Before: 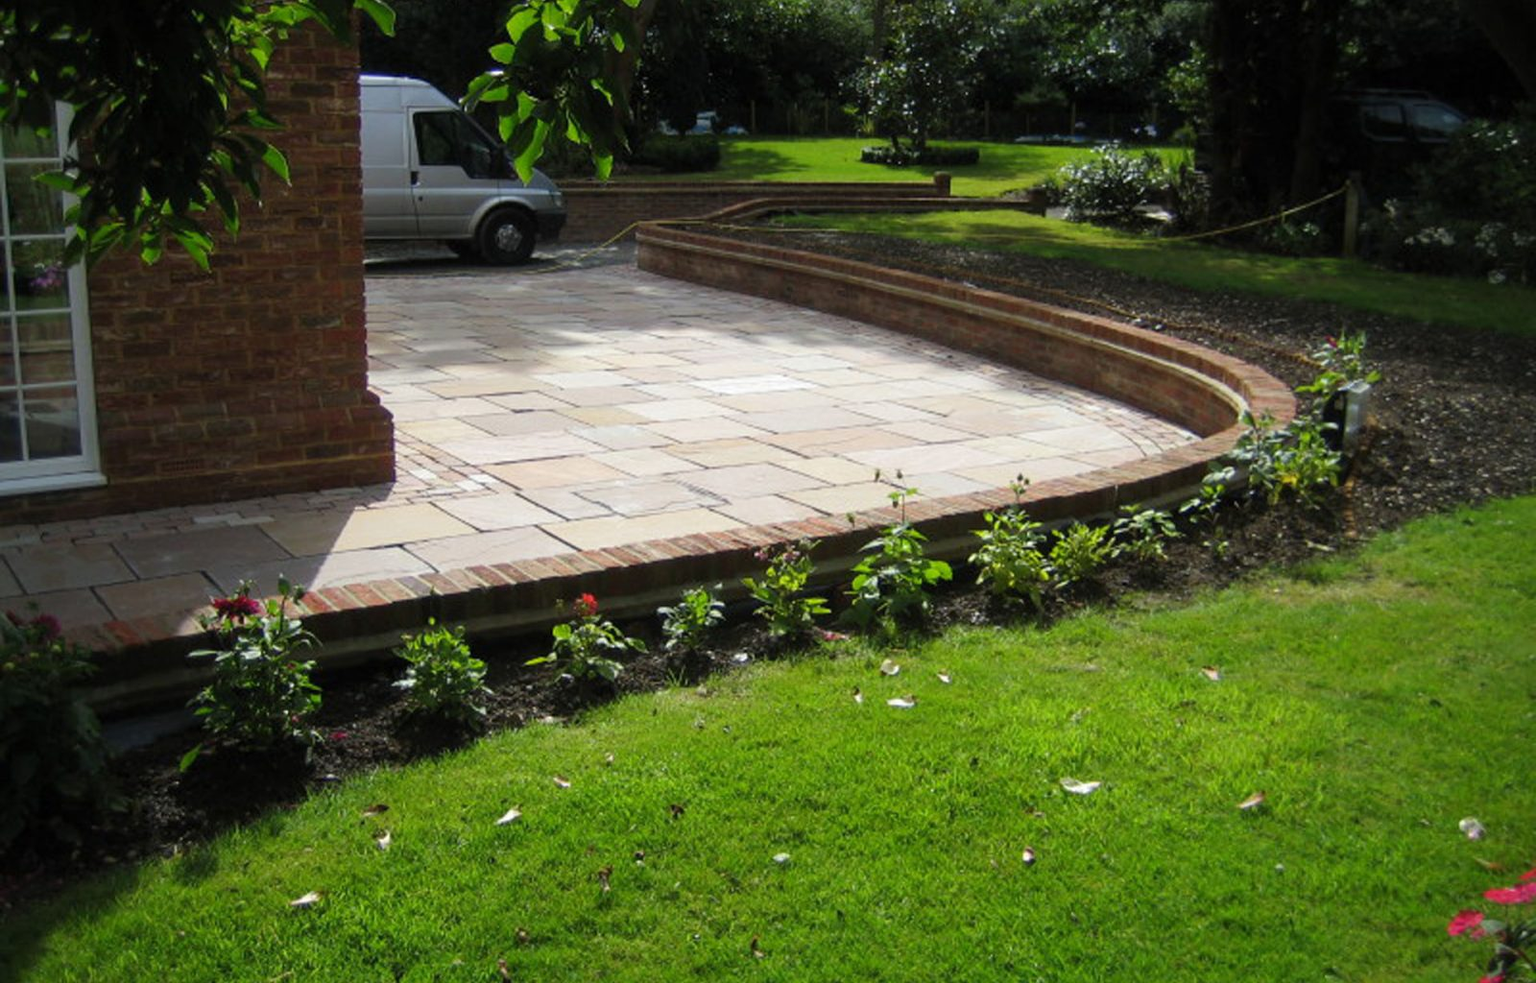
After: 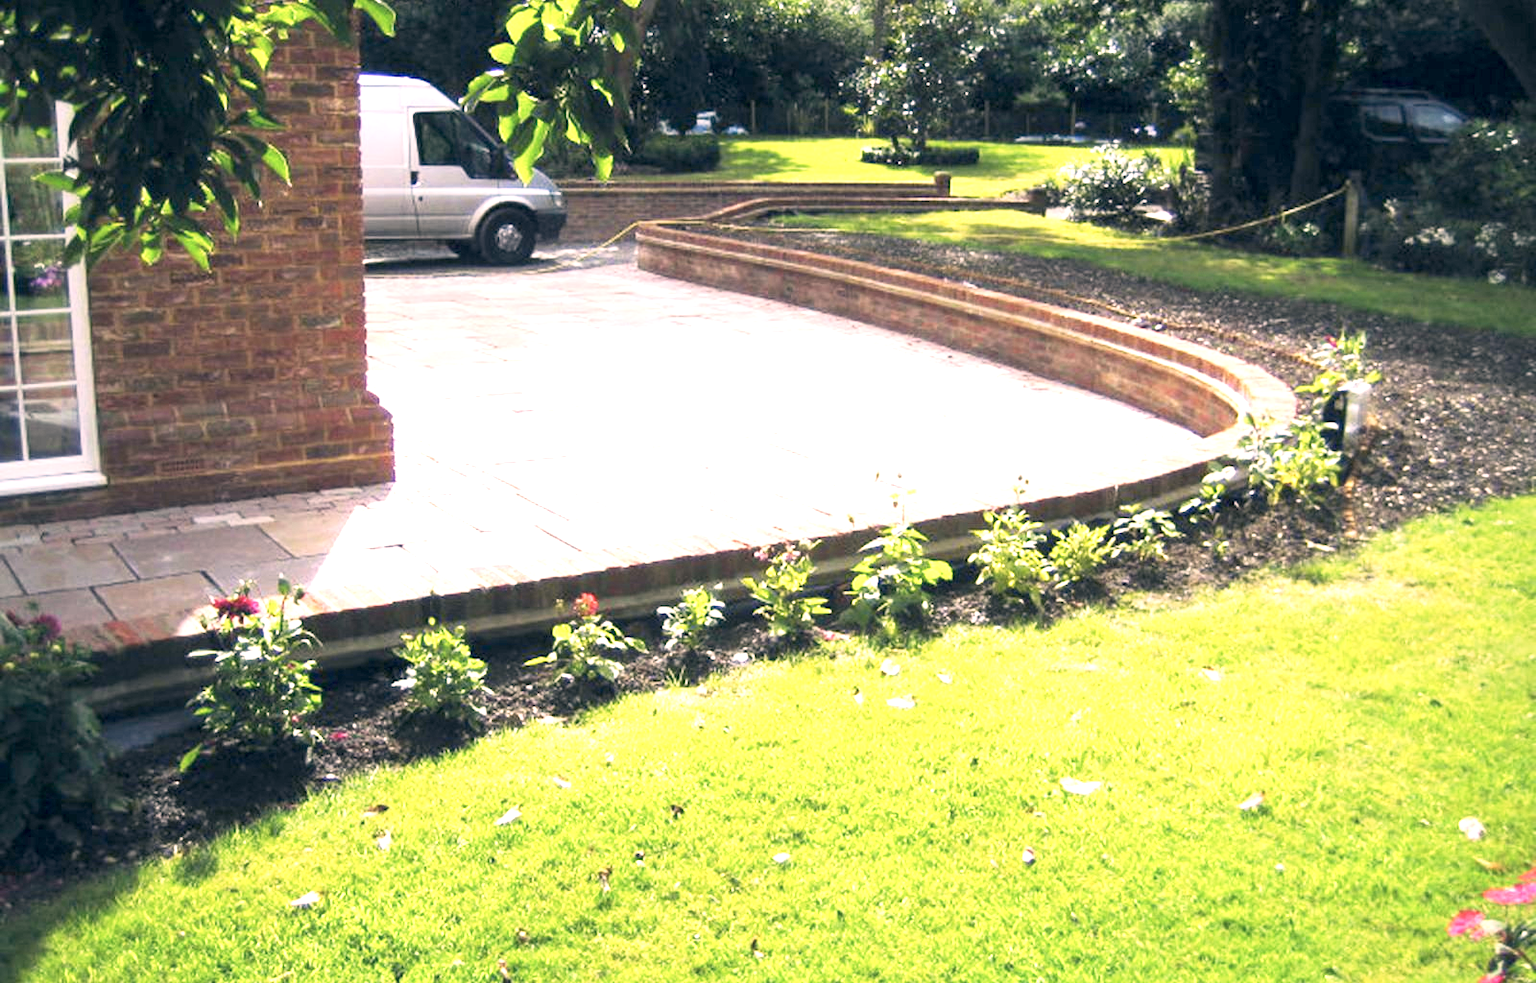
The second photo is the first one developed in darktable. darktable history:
exposure: exposure 2.281 EV, compensate highlight preservation false
base curve: curves: ch0 [(0, 0) (0.666, 0.806) (1, 1)], preserve colors none
color correction: highlights a* 14.12, highlights b* 5.88, shadows a* -6.12, shadows b* -15.86, saturation 0.842
